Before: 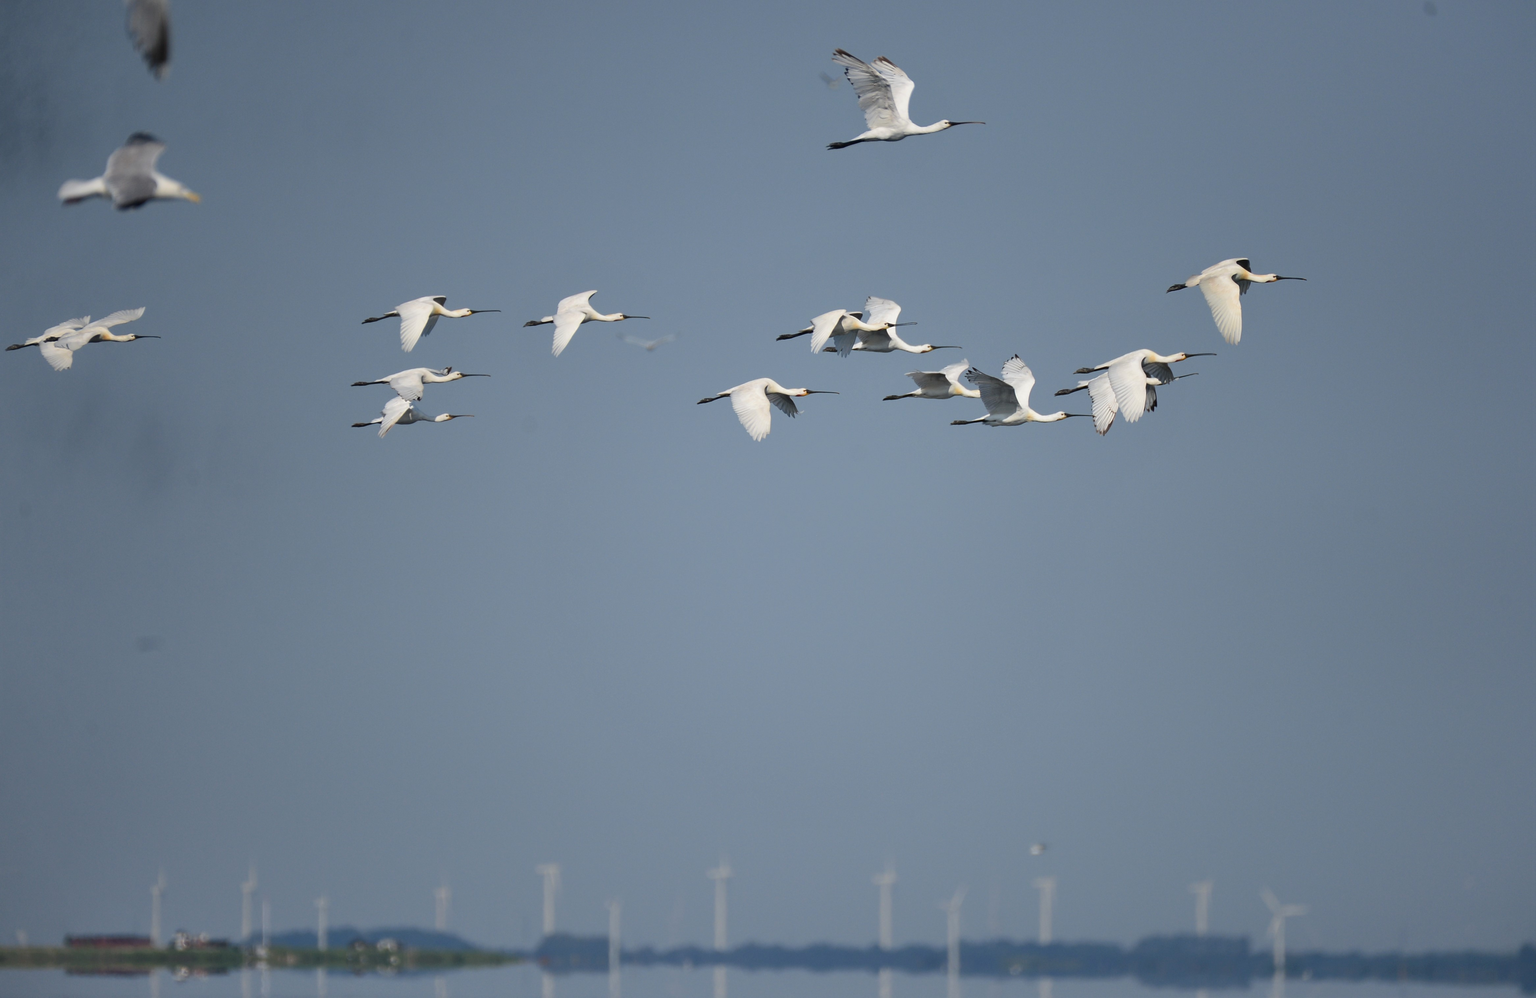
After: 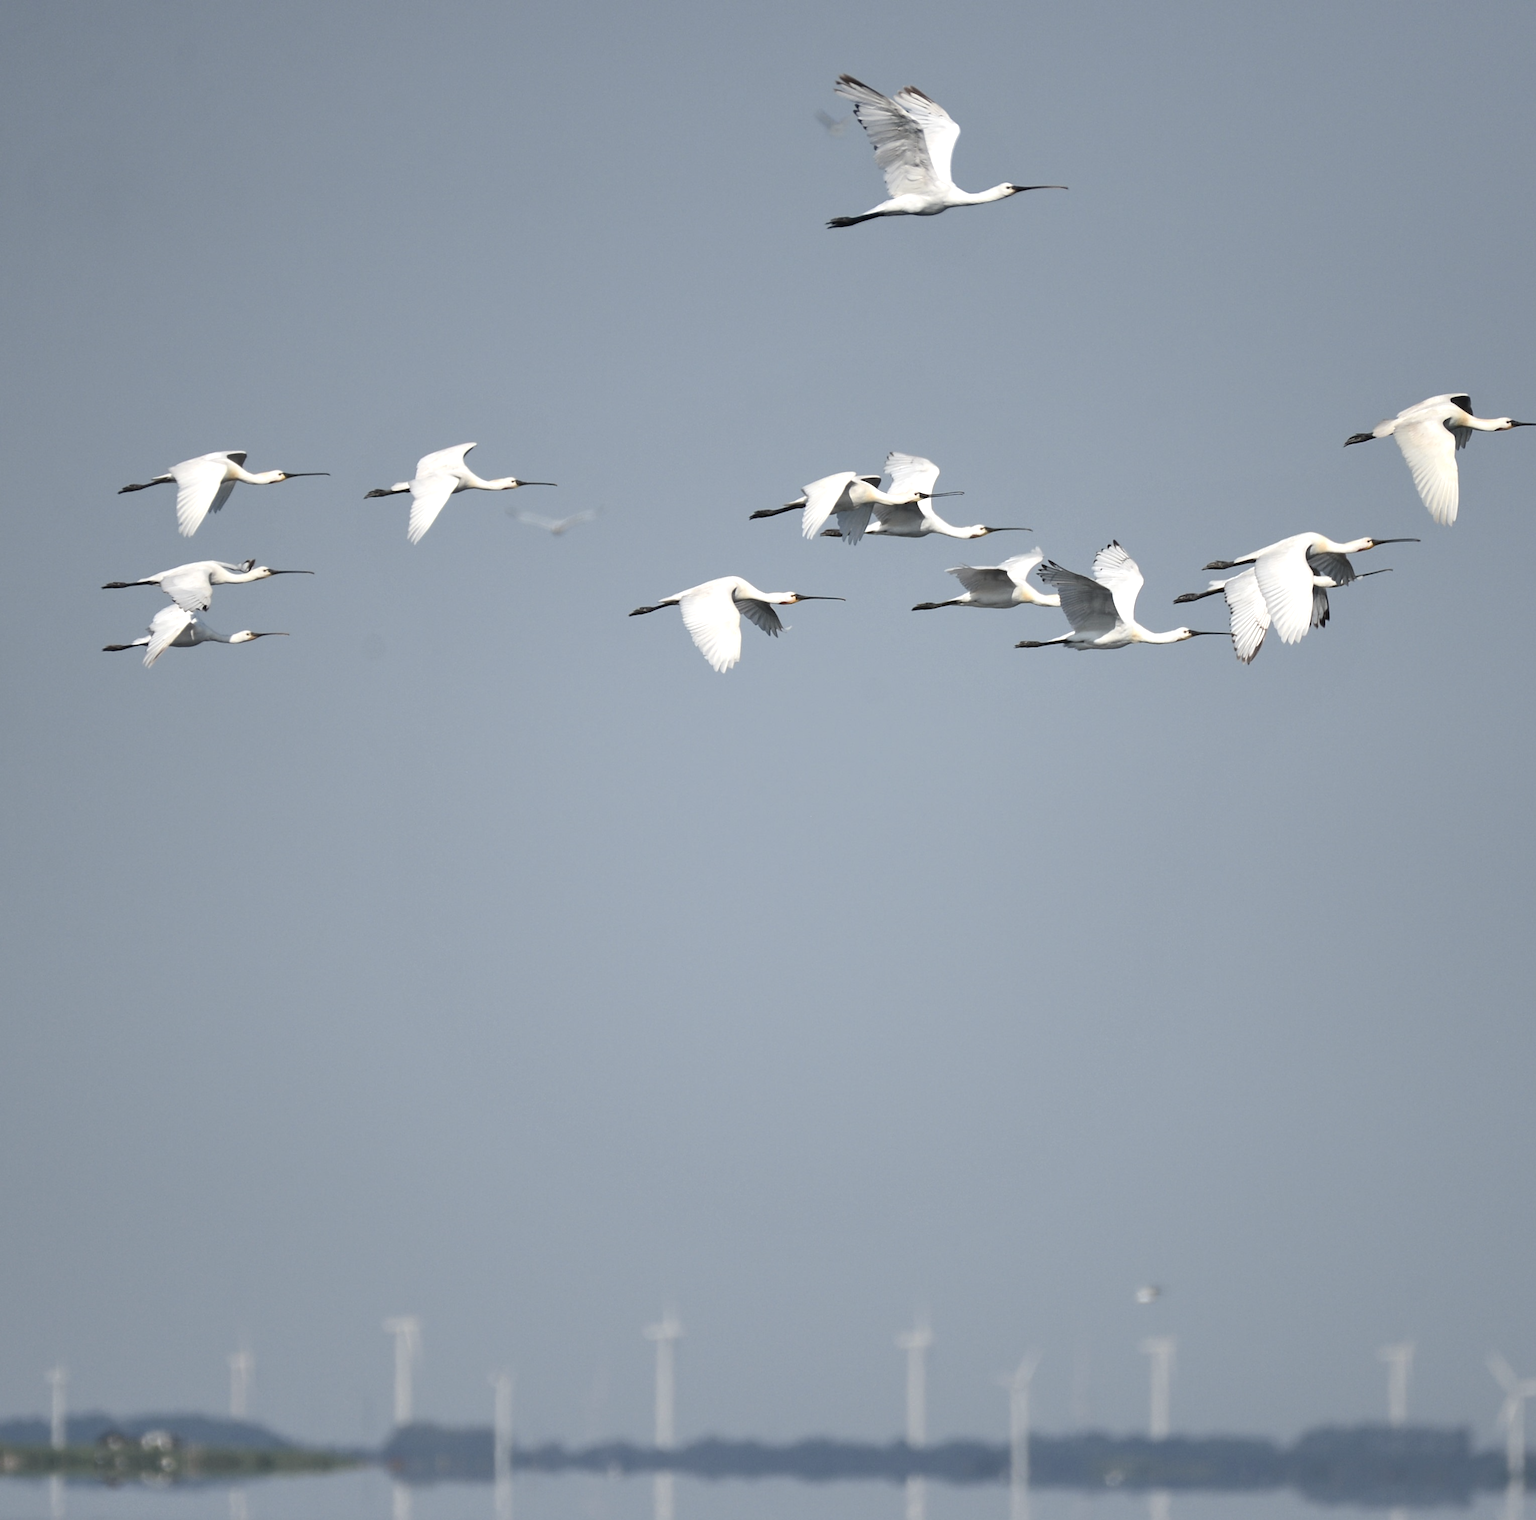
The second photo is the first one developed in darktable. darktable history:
color correction: highlights b* 0.028, saturation 0.603
crop and rotate: left 18.525%, right 15.816%
exposure: exposure 0.567 EV, compensate highlight preservation false
